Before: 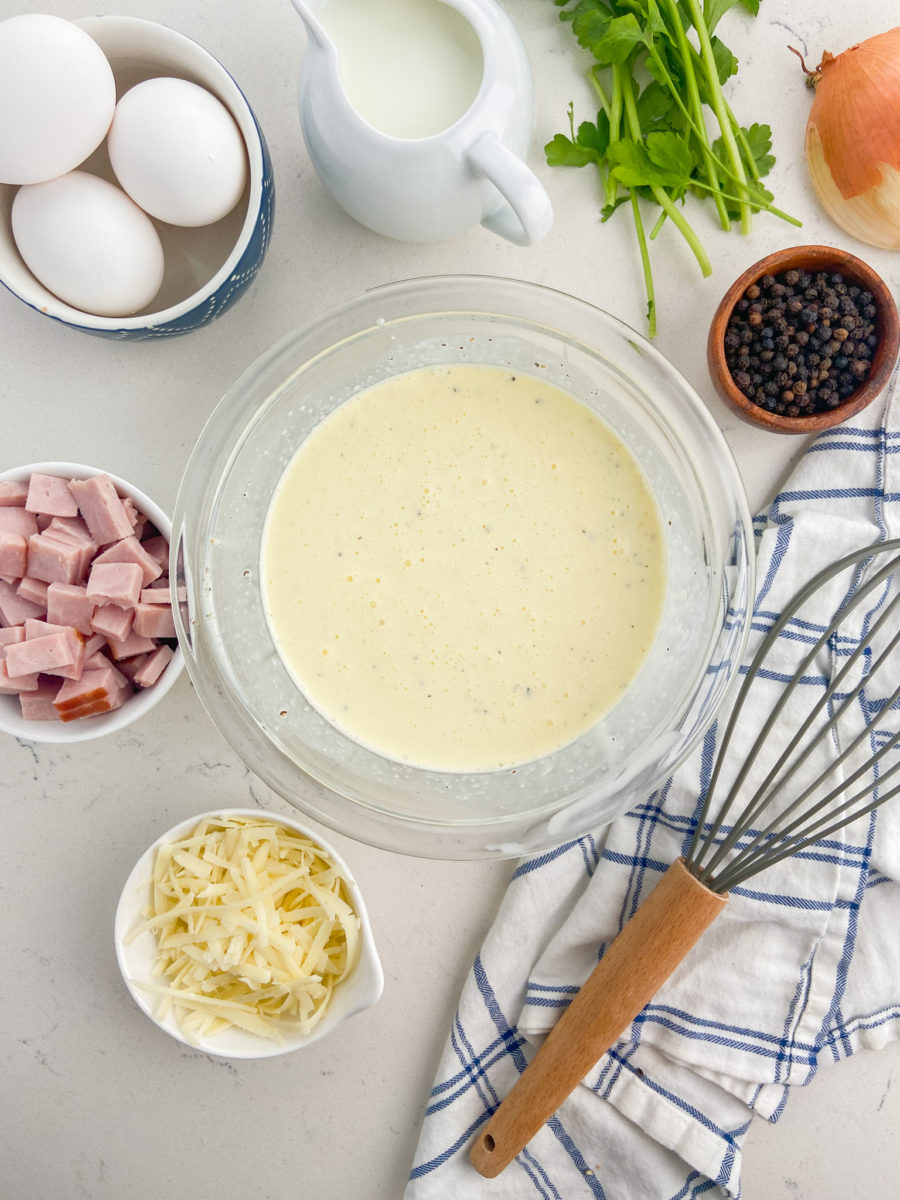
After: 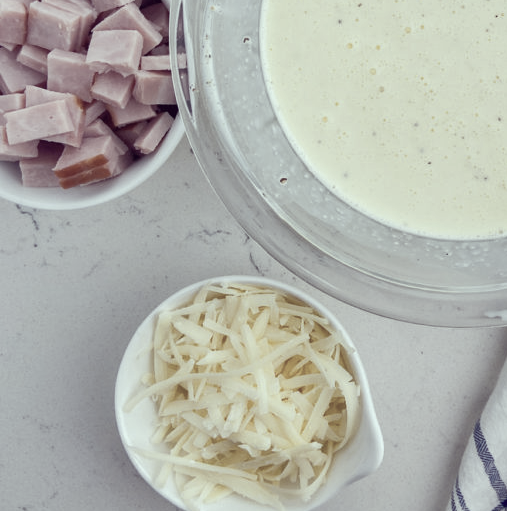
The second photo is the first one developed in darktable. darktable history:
crop: top 44.483%, right 43.593%, bottom 12.892%
color correction: highlights a* -20.17, highlights b* 20.27, shadows a* 20.03, shadows b* -20.46, saturation 0.43
color calibration: output R [0.999, 0.026, -0.11, 0], output G [-0.019, 1.037, -0.099, 0], output B [0.022, -0.023, 0.902, 0], illuminant custom, x 0.367, y 0.392, temperature 4437.75 K, clip negative RGB from gamut false
shadows and highlights: shadows 49, highlights -41, soften with gaussian
